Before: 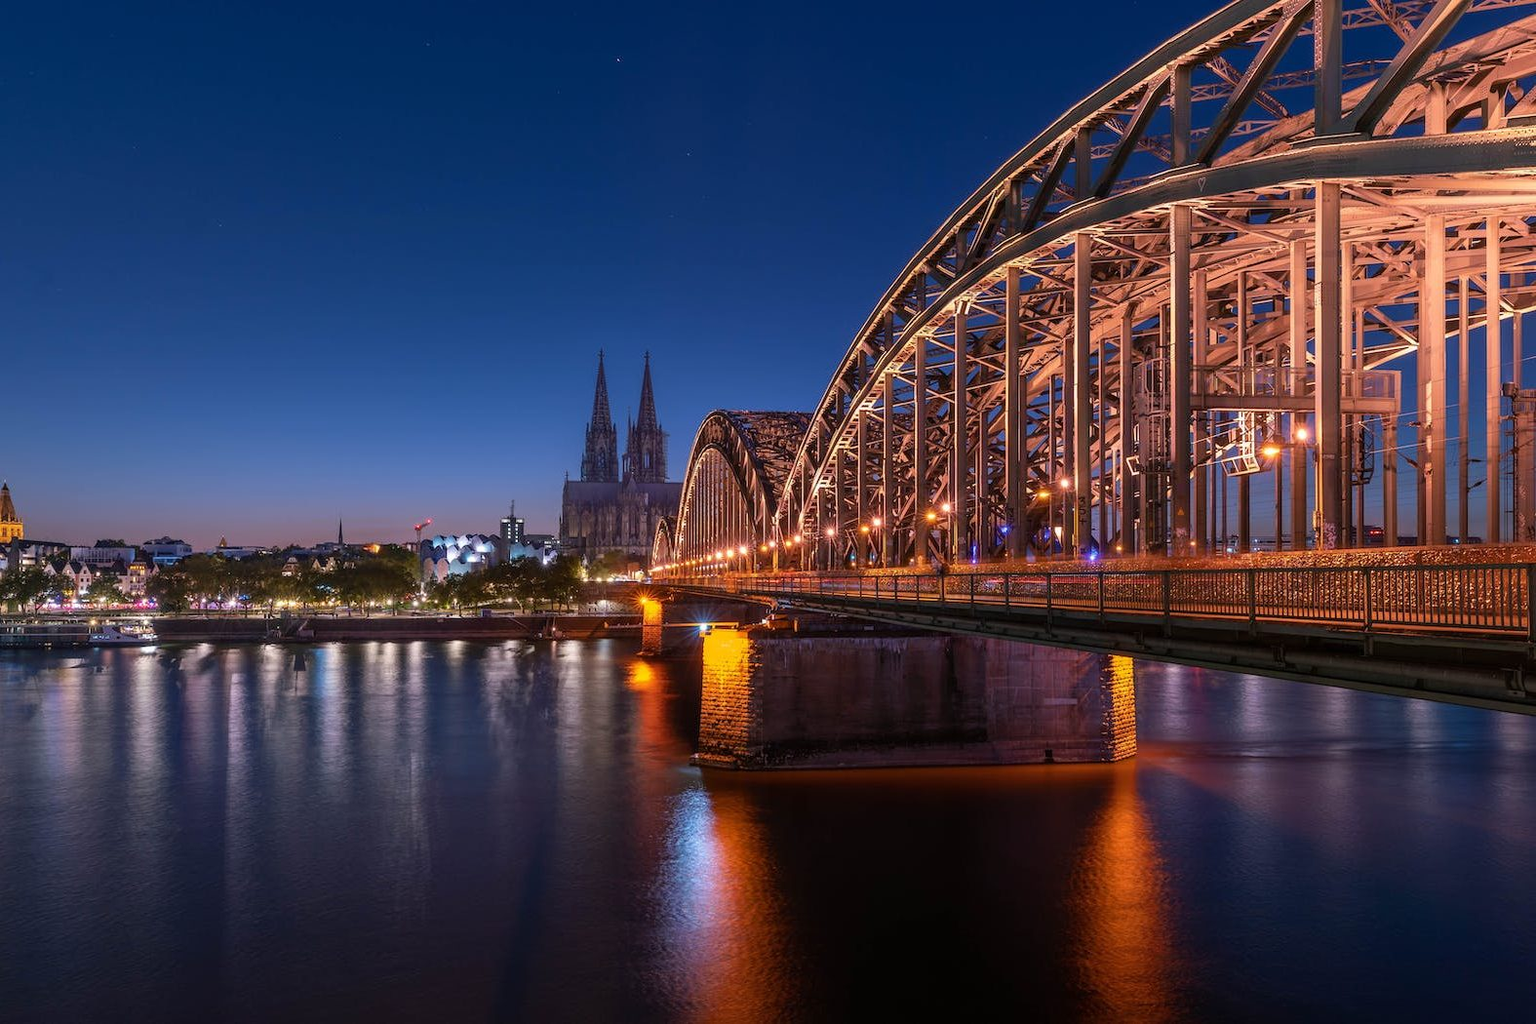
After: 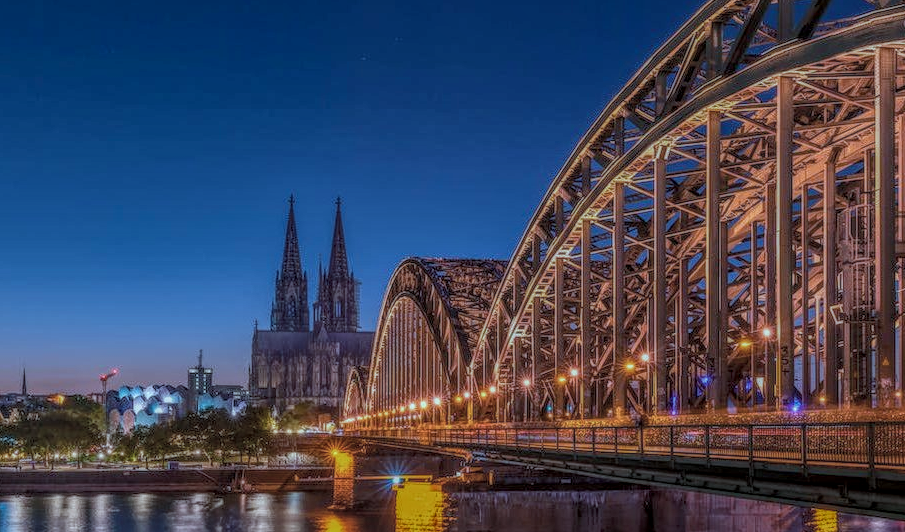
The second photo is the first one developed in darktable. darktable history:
color balance rgb: perceptual saturation grading › global saturation 9.925%, global vibrance 40.833%
local contrast: highlights 20%, shadows 25%, detail 199%, midtone range 0.2
color correction: highlights a* -12.62, highlights b* -17.79, saturation 0.702
crop: left 20.672%, top 15.531%, right 21.829%, bottom 33.76%
